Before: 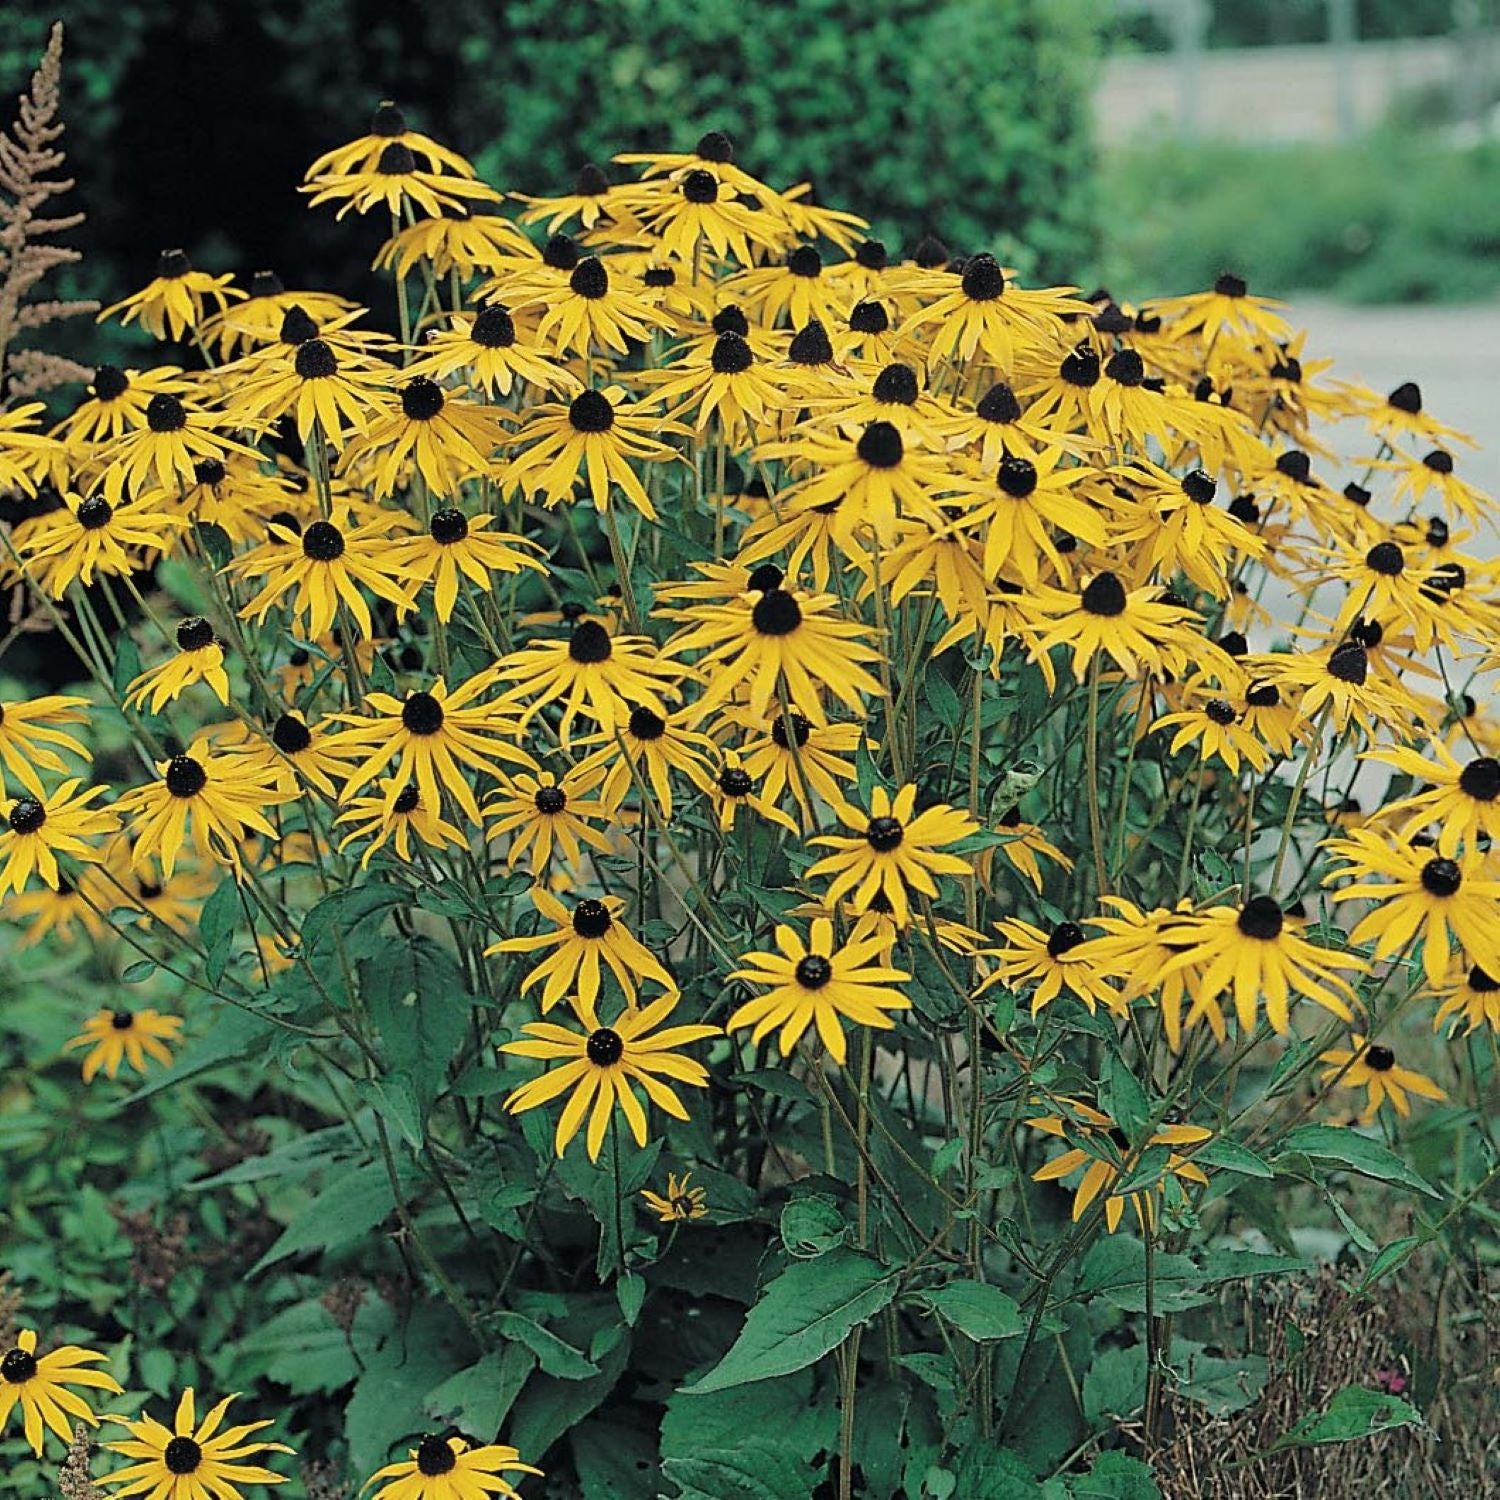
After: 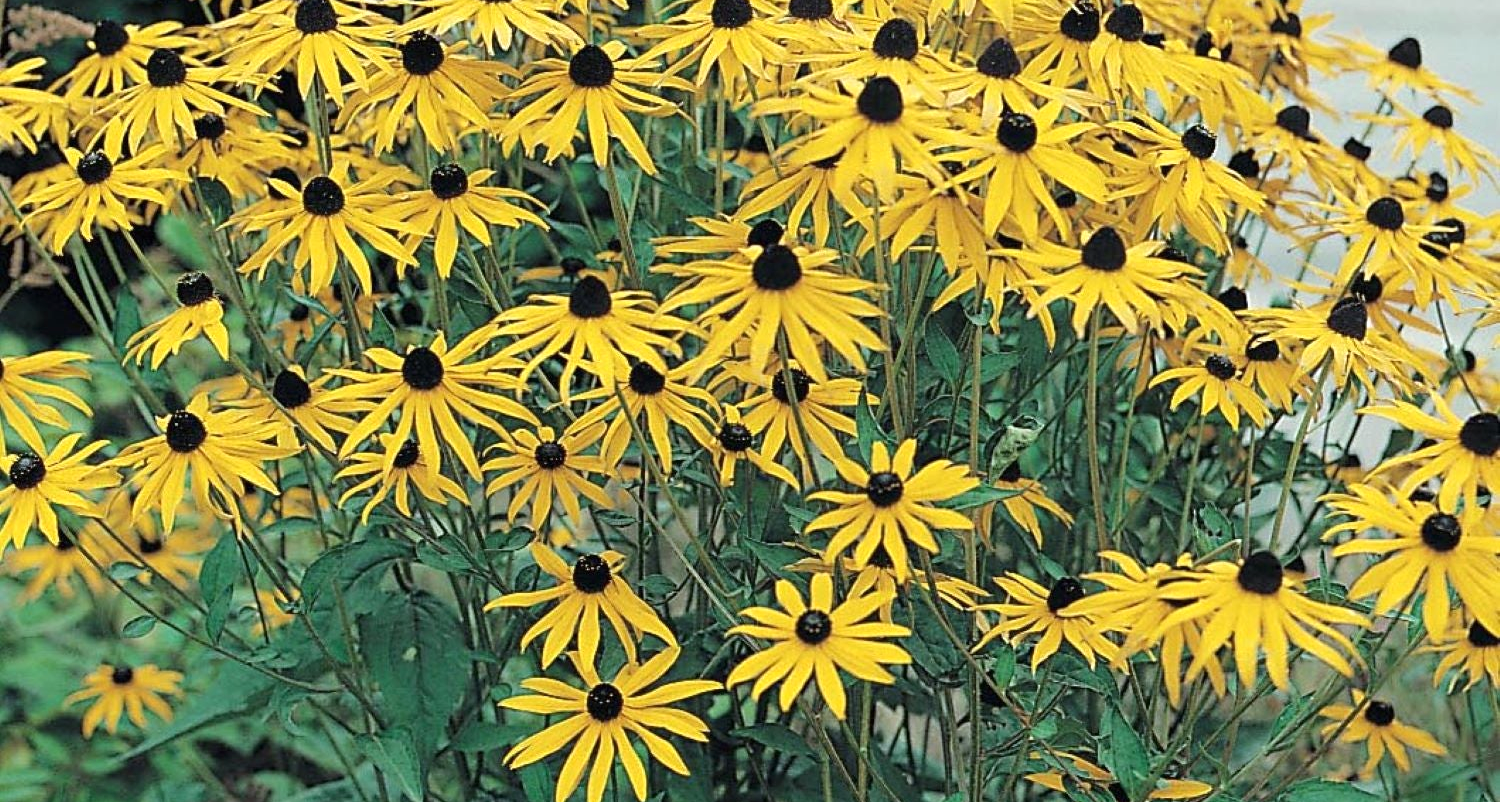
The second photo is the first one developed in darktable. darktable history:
crop and rotate: top 23.043%, bottom 23.437%
rotate and perspective: crop left 0, crop top 0
white balance: red 0.982, blue 1.018
exposure: exposure 0.3 EV, compensate highlight preservation false
